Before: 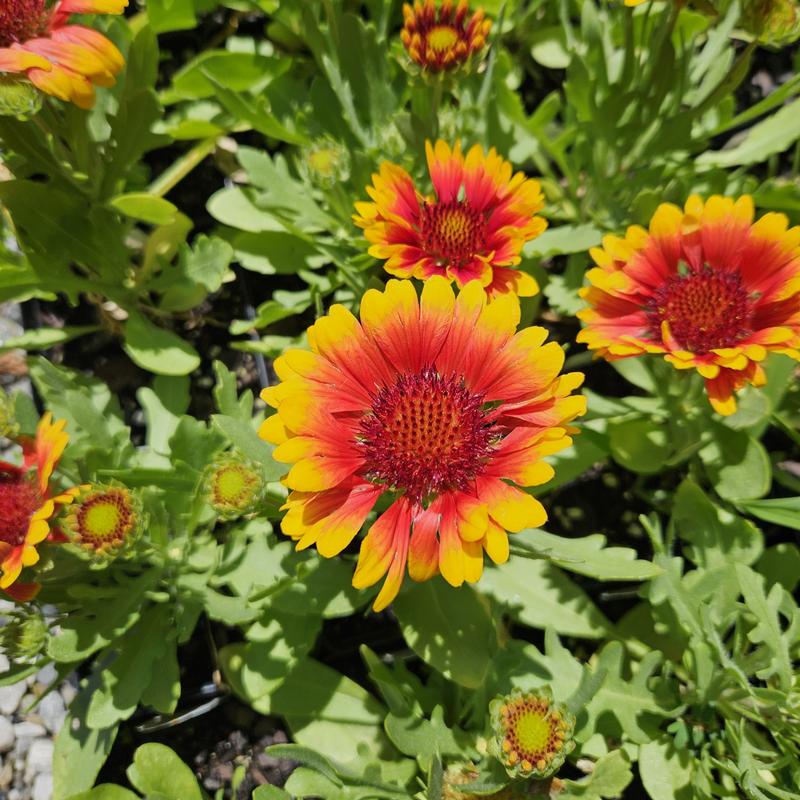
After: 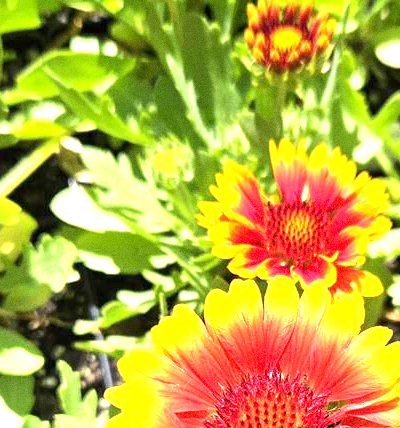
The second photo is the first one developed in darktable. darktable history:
tone equalizer: on, module defaults
exposure: black level correction 0.001, exposure 1.735 EV, compensate highlight preservation false
crop: left 19.556%, right 30.401%, bottom 46.458%
grain: coarseness 0.09 ISO
